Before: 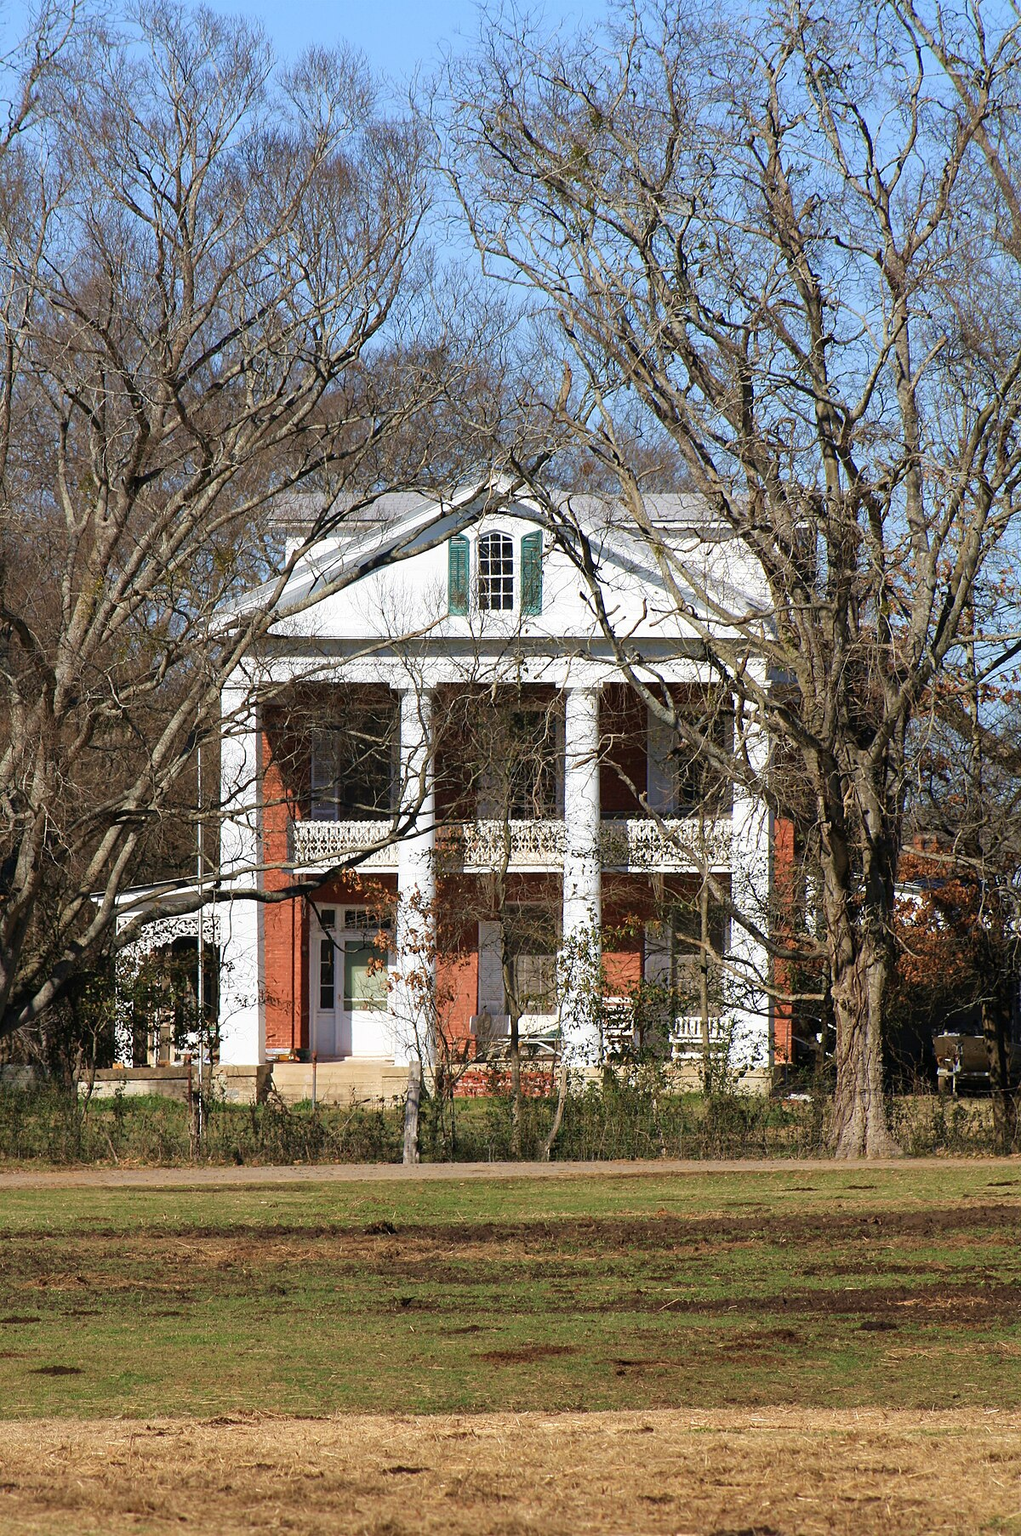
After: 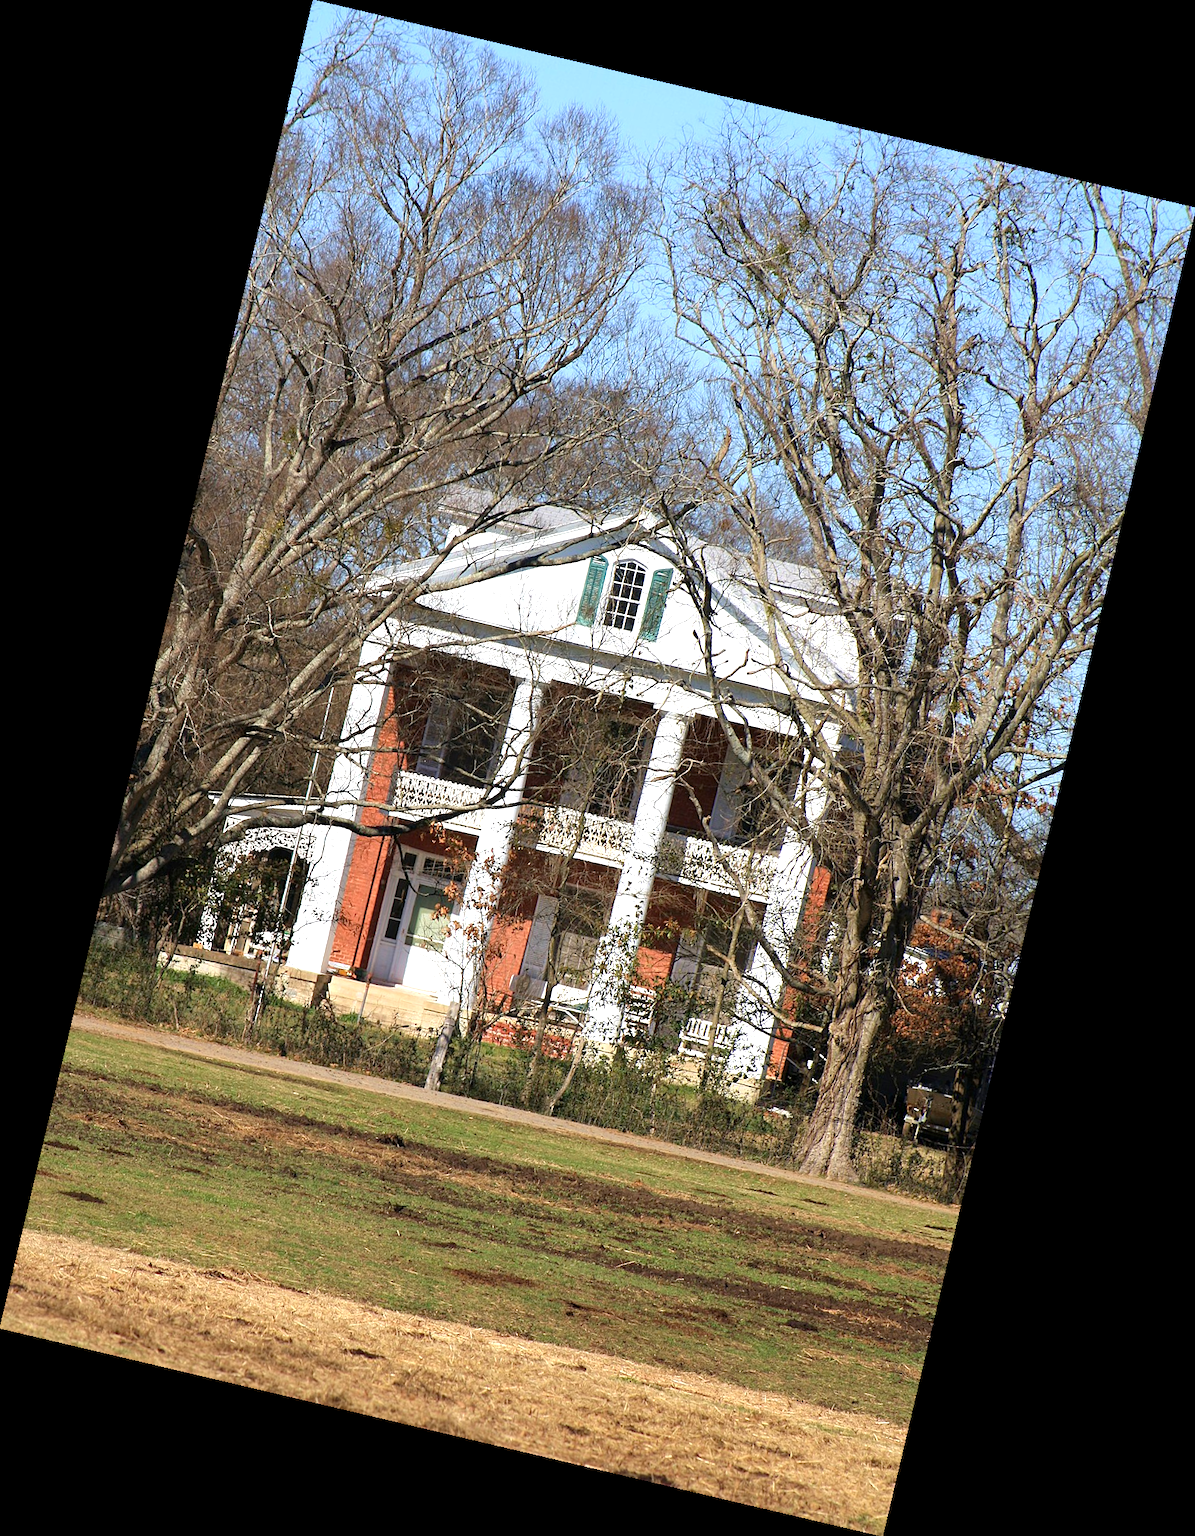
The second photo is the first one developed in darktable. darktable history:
exposure: black level correction 0.001, exposure 0.5 EV, compensate exposure bias true, compensate highlight preservation false
rotate and perspective: rotation 13.27°, automatic cropping off
